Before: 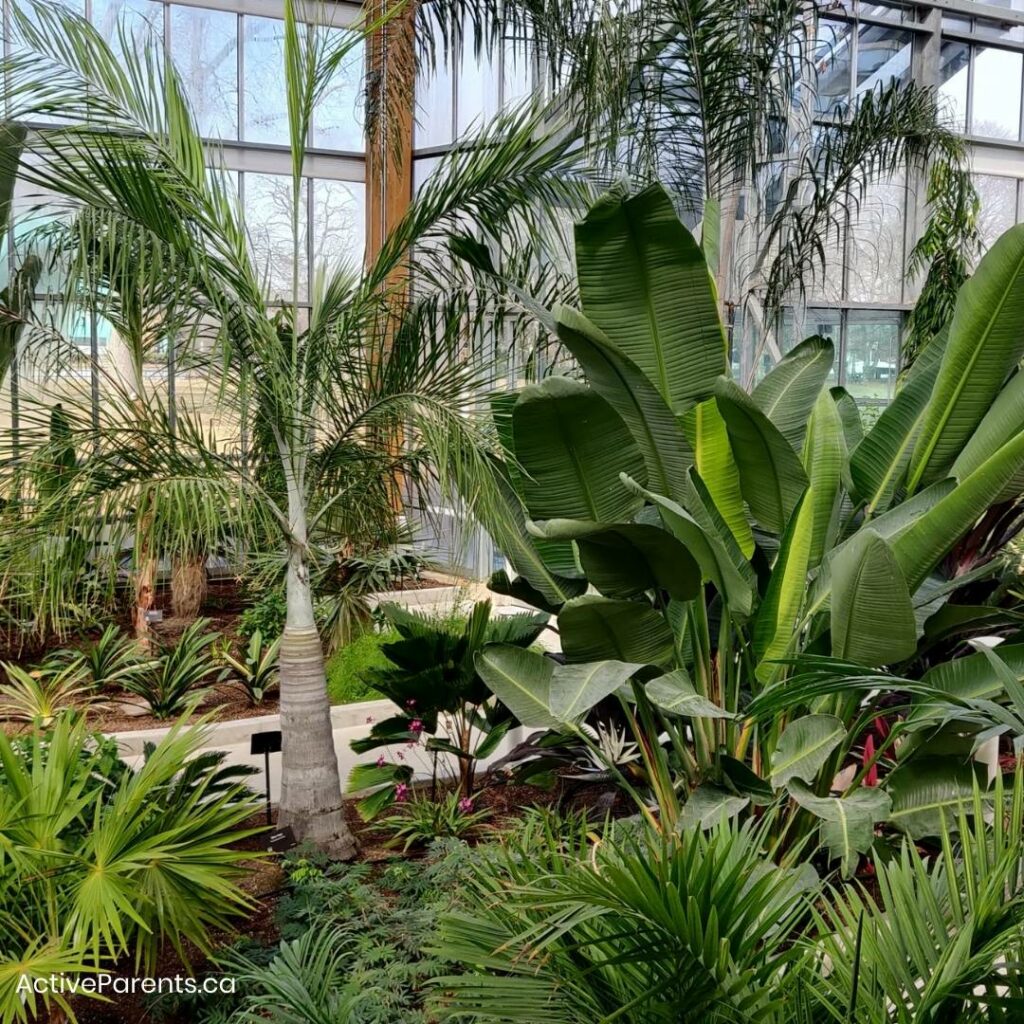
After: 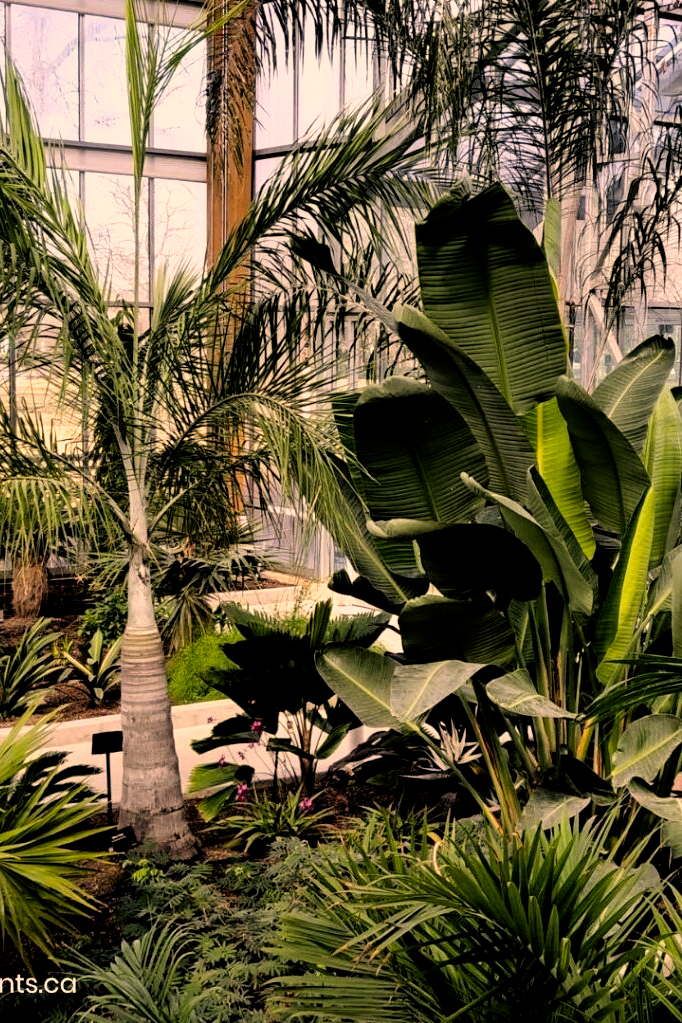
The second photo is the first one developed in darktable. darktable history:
crop and rotate: left 15.613%, right 17.784%
color correction: highlights a* 17.51, highlights b* 18.89
filmic rgb: black relative exposure -5.63 EV, white relative exposure 2.52 EV, target black luminance 0%, hardness 4.55, latitude 67.09%, contrast 1.45, shadows ↔ highlights balance -4.11%, color science v5 (2021), contrast in shadows safe, contrast in highlights safe
